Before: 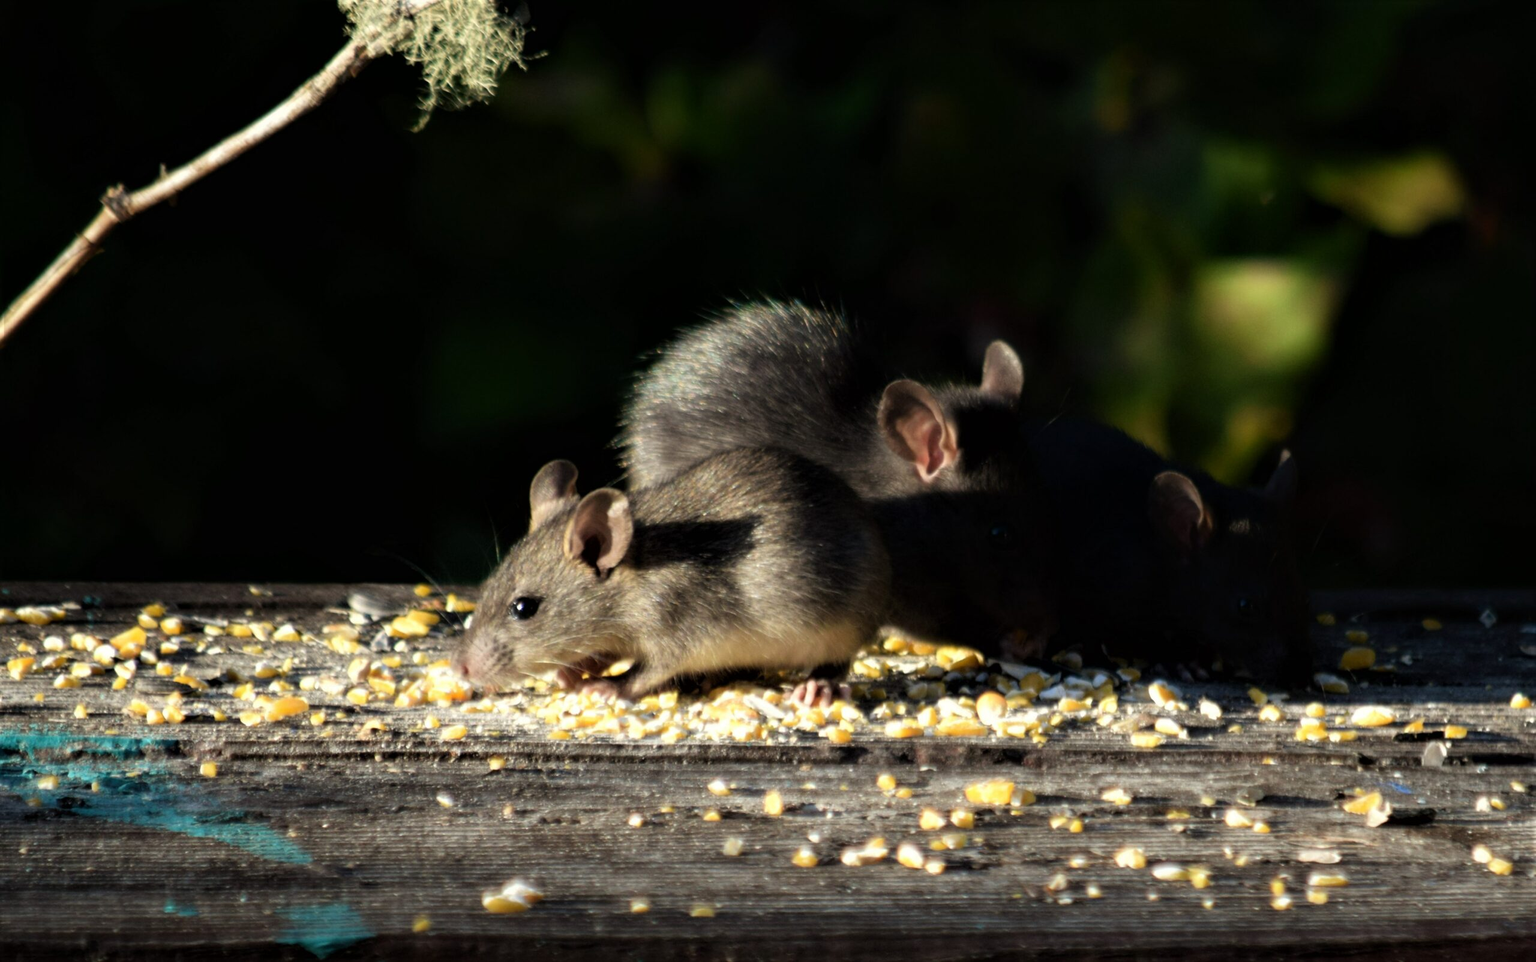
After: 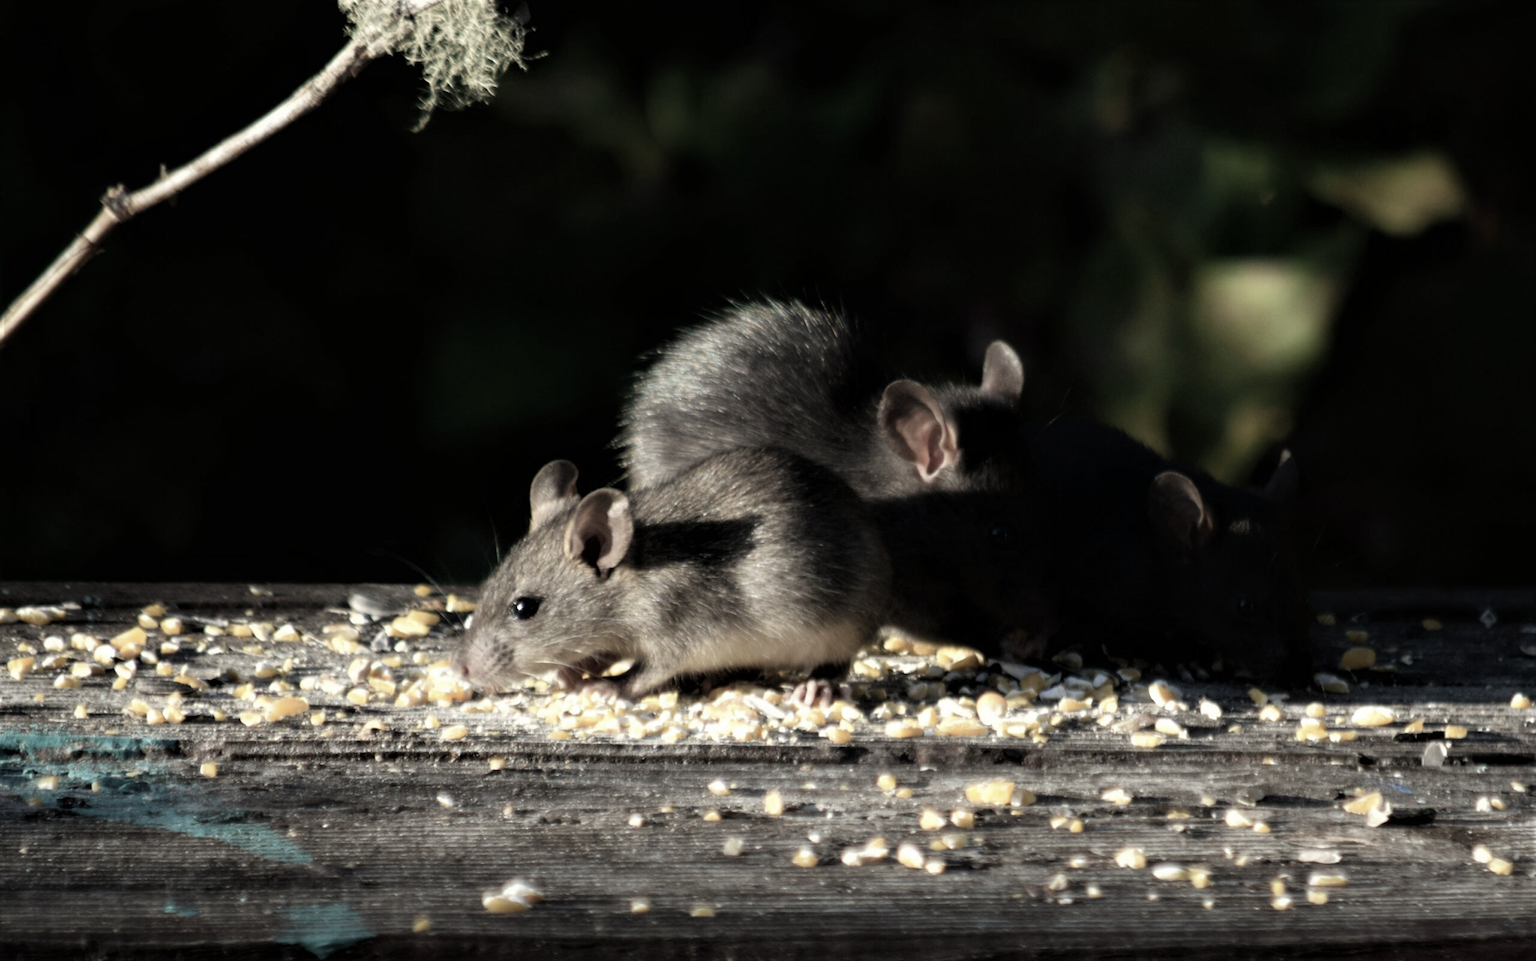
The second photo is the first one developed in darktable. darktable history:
color correction: saturation 0.5
